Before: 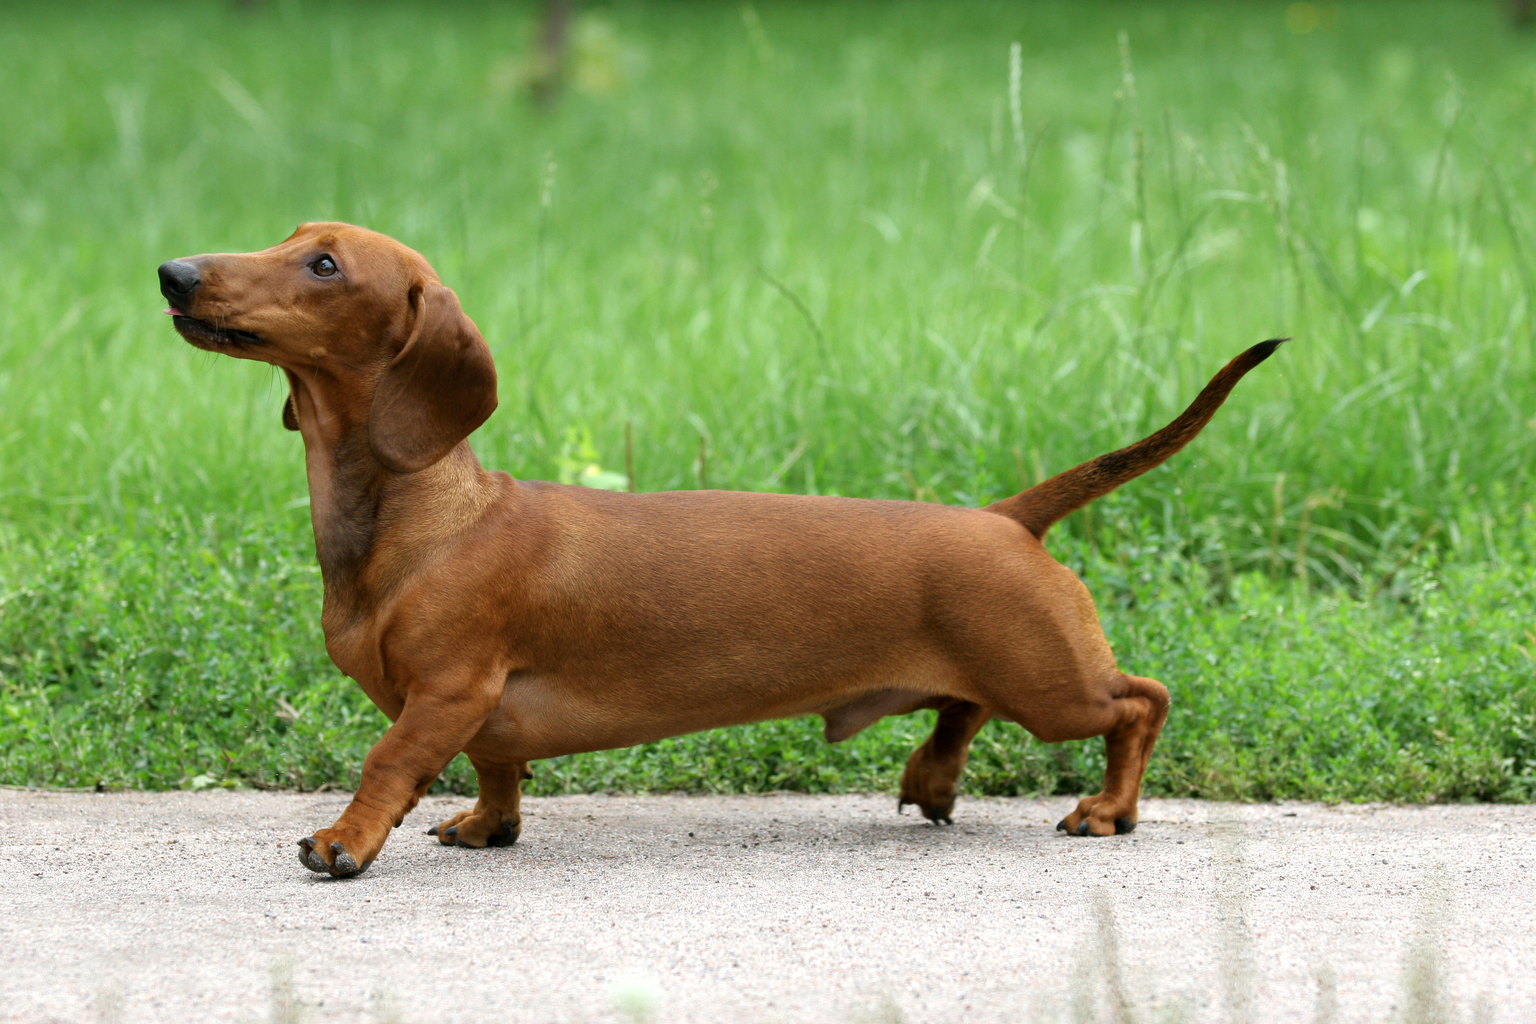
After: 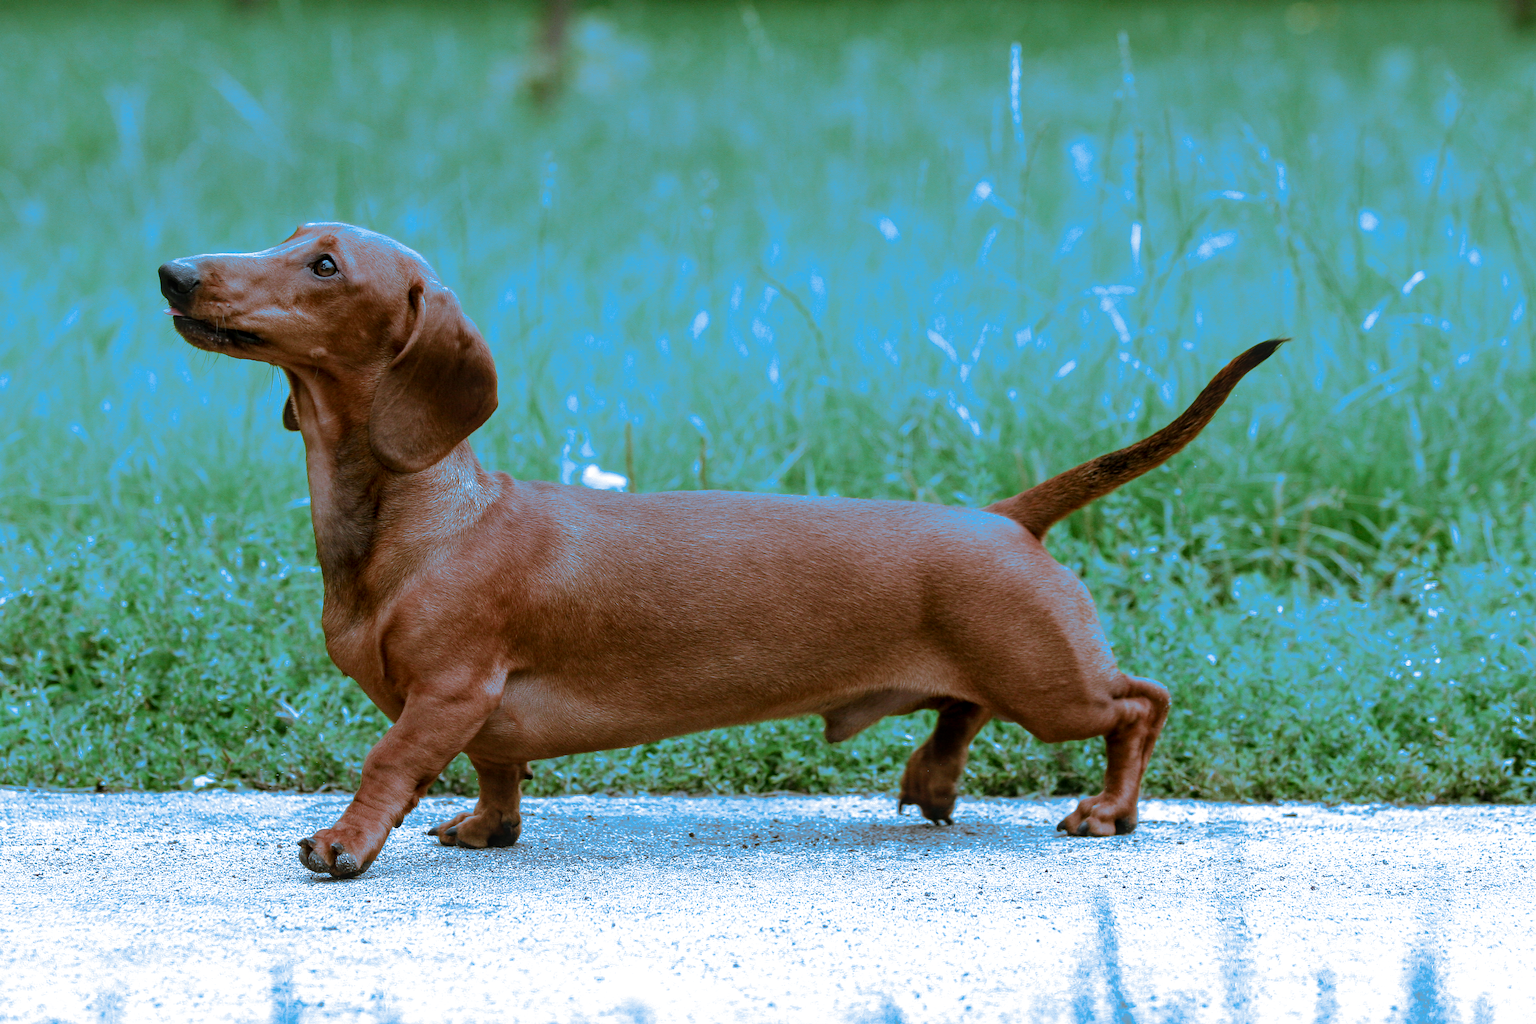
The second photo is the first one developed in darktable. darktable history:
sharpen: radius 1
local contrast: on, module defaults
color balance: contrast 10%
split-toning: shadows › hue 220°, shadows › saturation 0.64, highlights › hue 220°, highlights › saturation 0.64, balance 0, compress 5.22%
